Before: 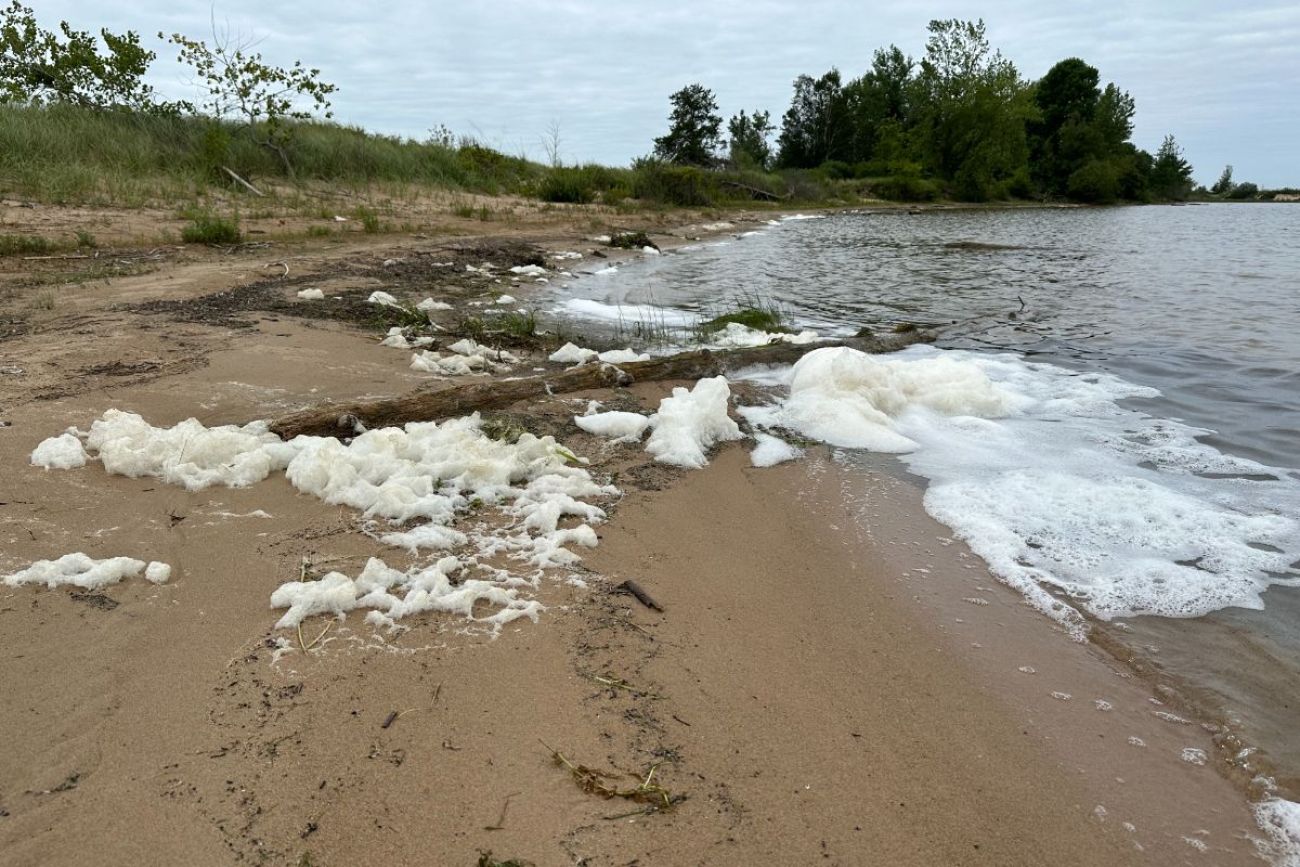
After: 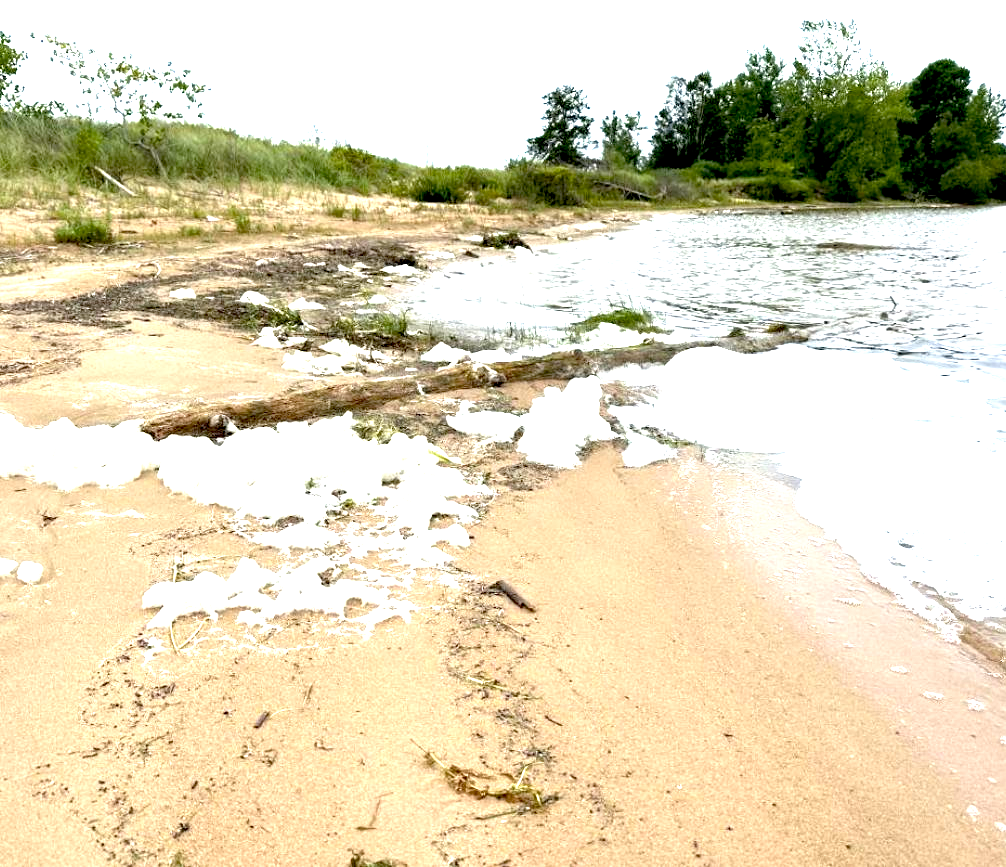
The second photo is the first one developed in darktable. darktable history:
exposure: black level correction 0.005, exposure 2.084 EV, compensate highlight preservation false
crop: left 9.88%, right 12.664%
